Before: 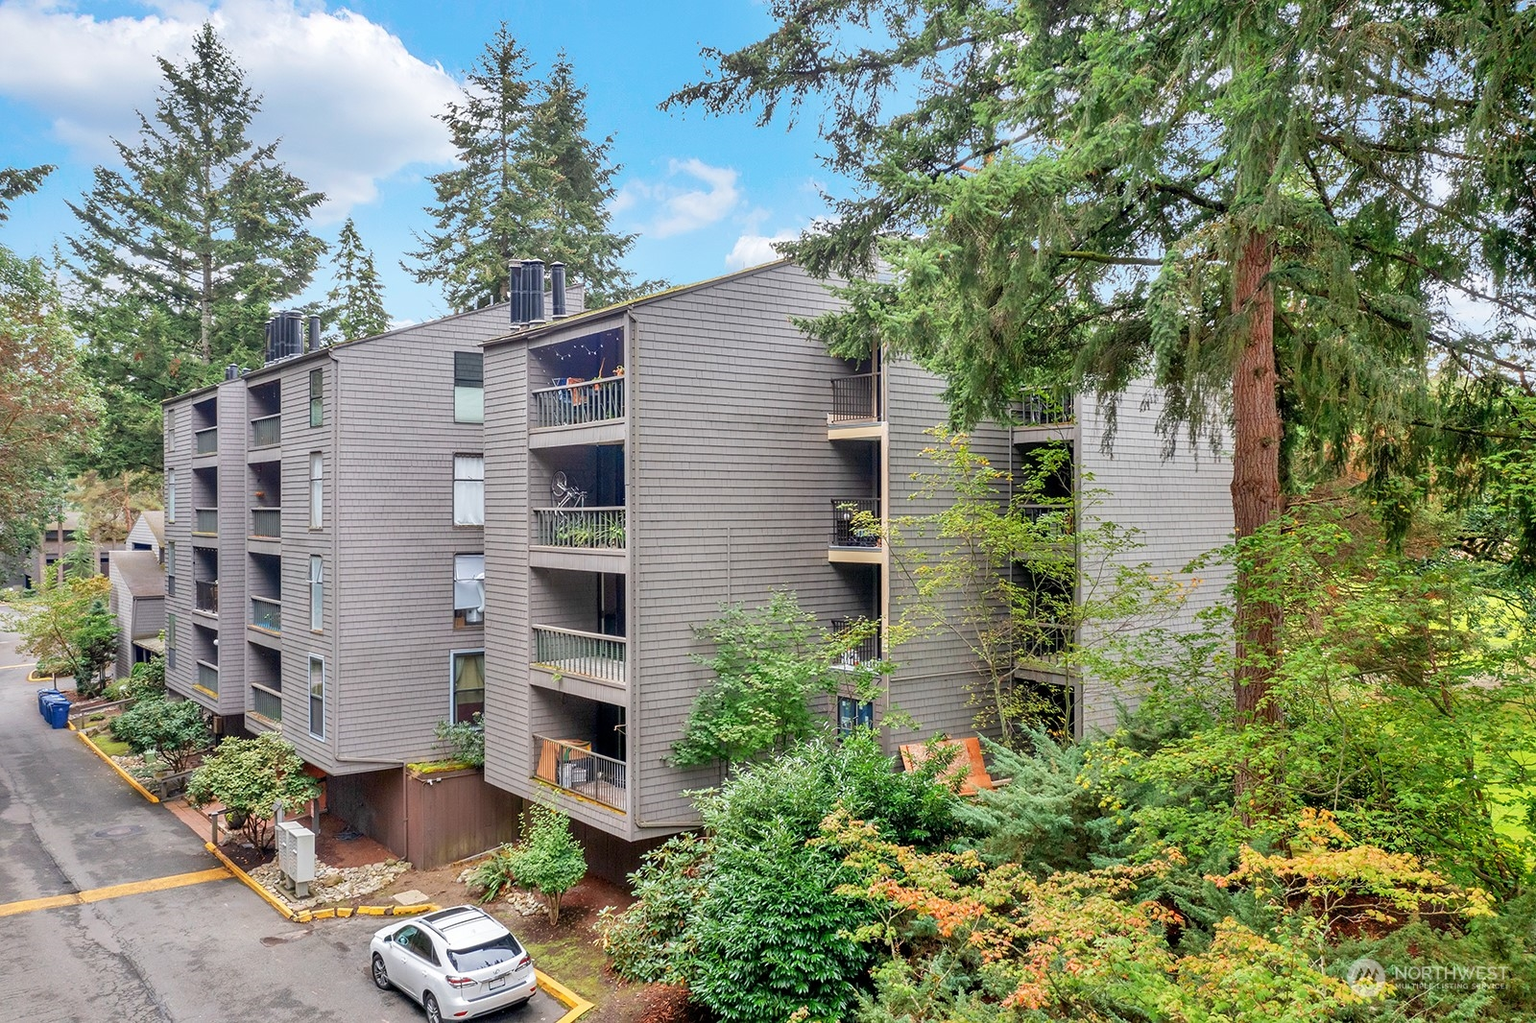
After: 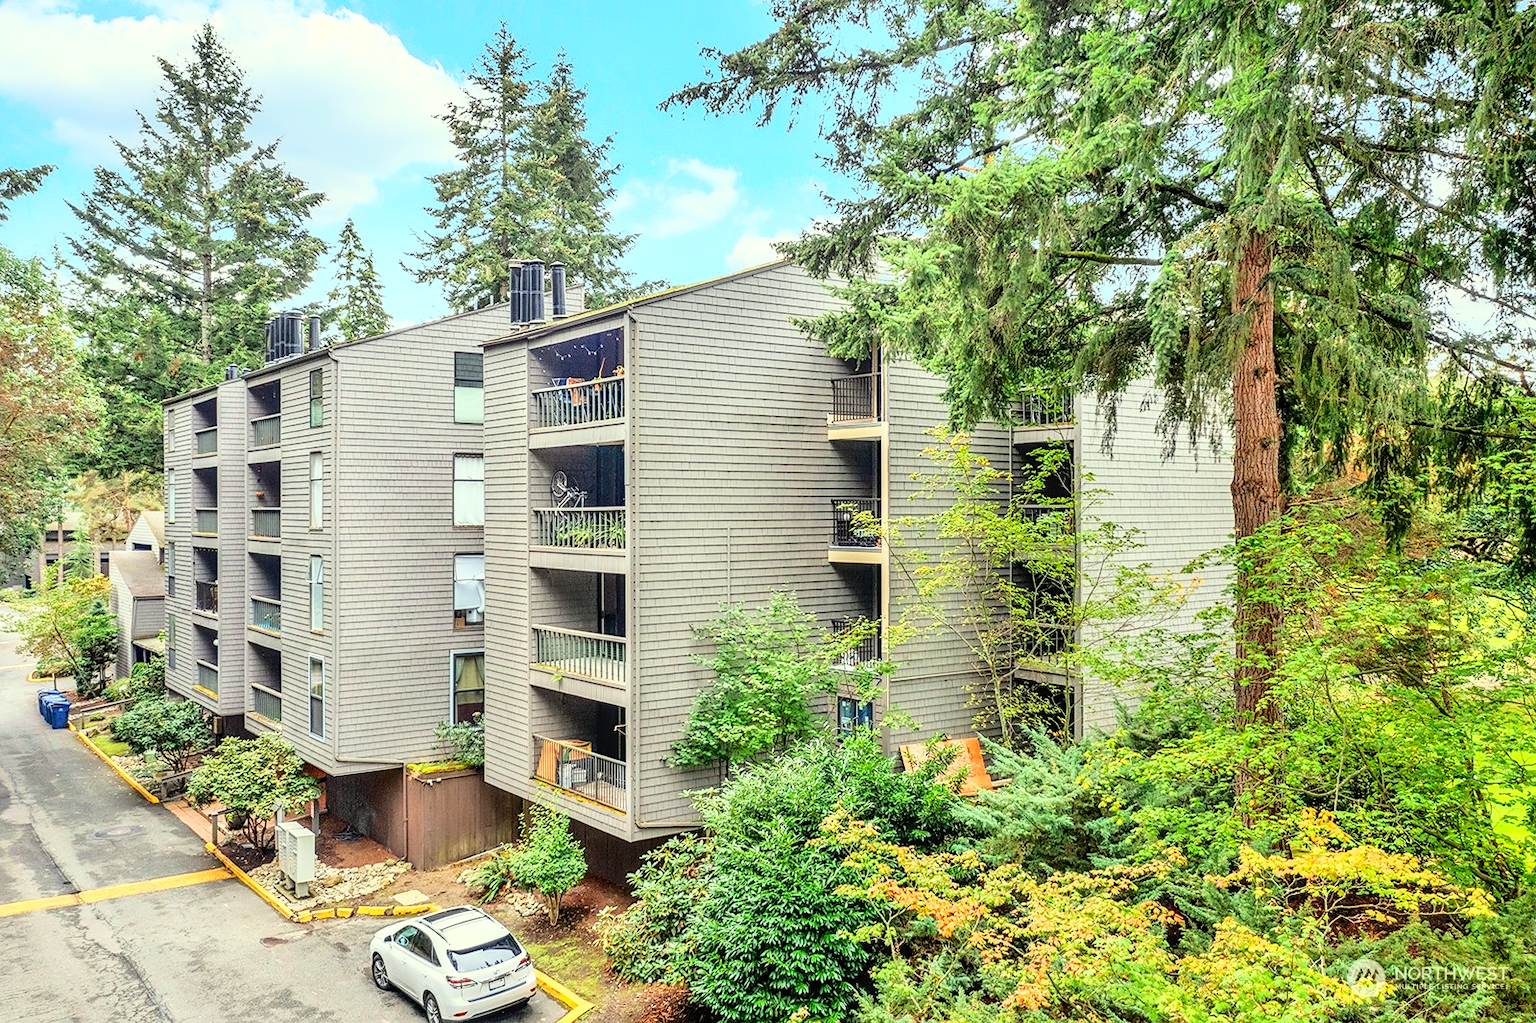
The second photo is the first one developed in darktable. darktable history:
sharpen: amount 0.205
exposure: compensate highlight preservation false
base curve: curves: ch0 [(0, 0) (0.028, 0.03) (0.121, 0.232) (0.46, 0.748) (0.859, 0.968) (1, 1)]
color correction: highlights a* -5.9, highlights b* 10.67
local contrast: on, module defaults
